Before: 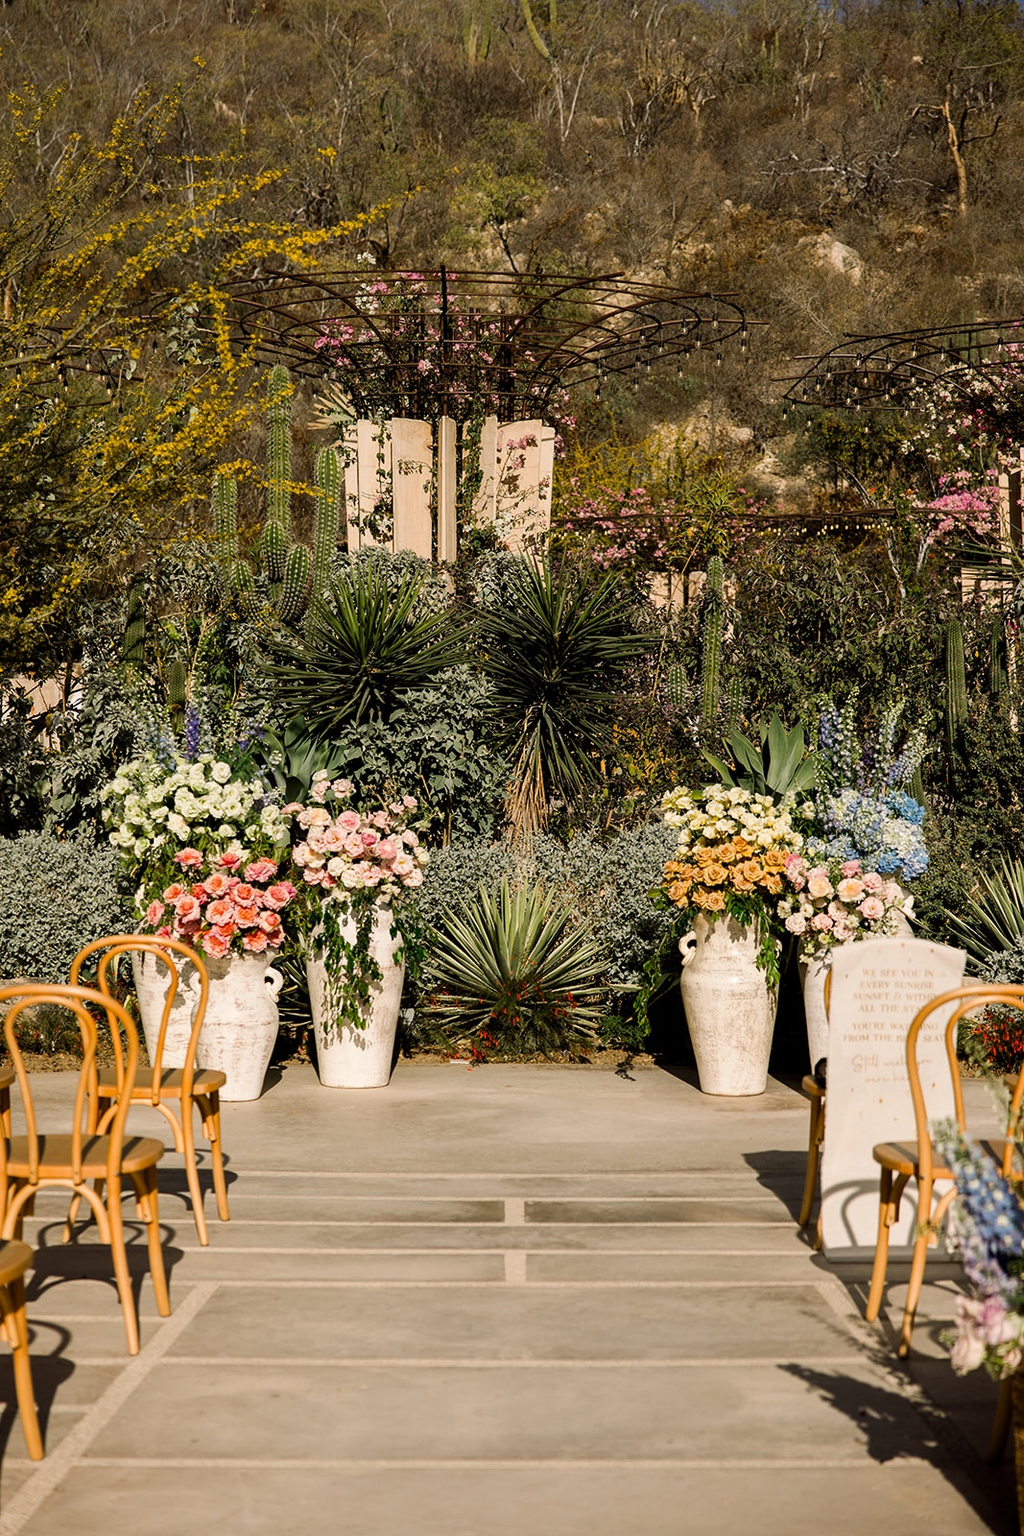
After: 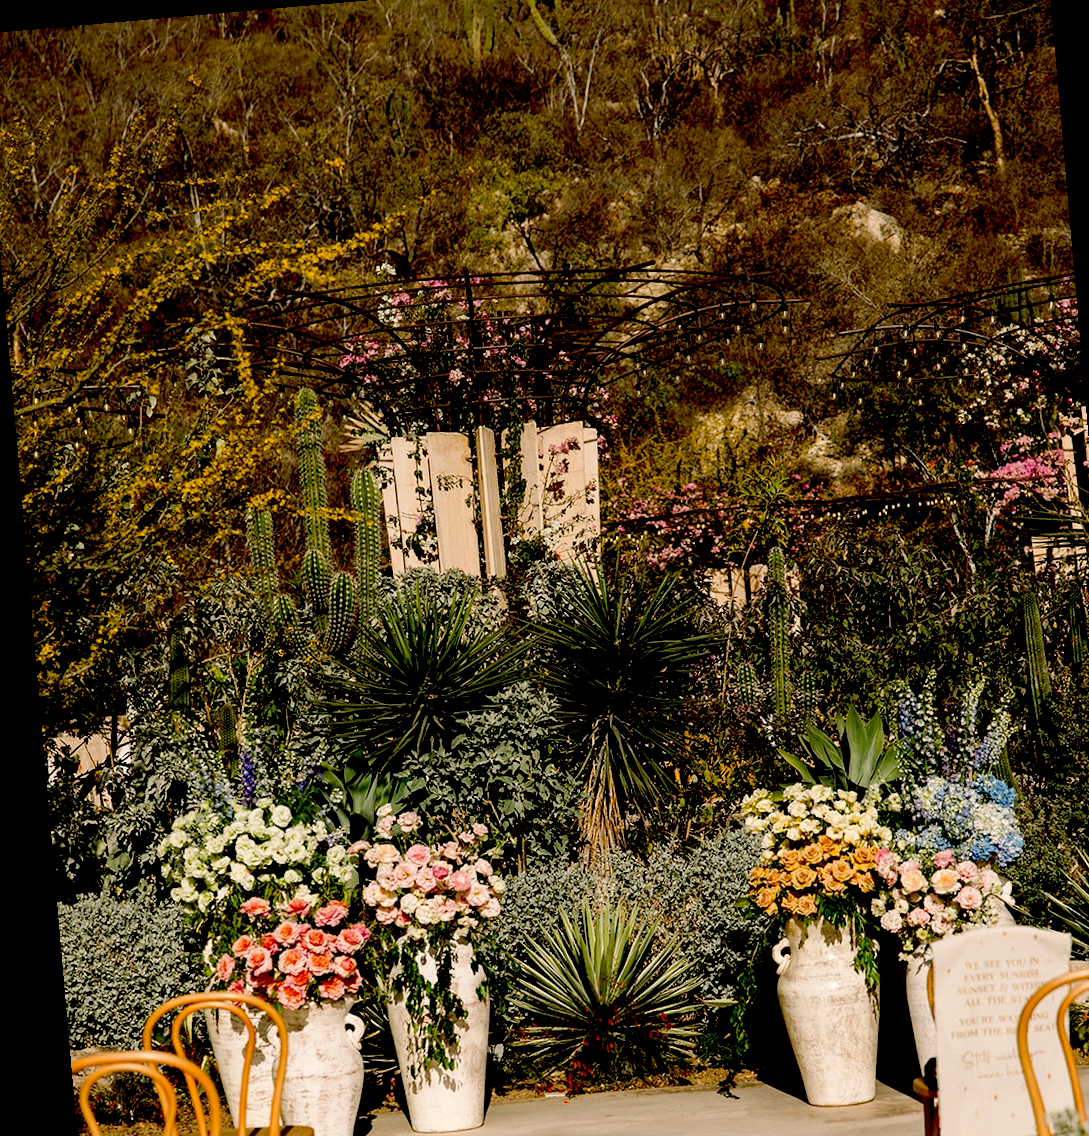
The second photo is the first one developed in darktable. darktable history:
crop: left 1.509%, top 3.452%, right 7.696%, bottom 28.452%
rotate and perspective: rotation -4.98°, automatic cropping off
exposure: black level correction 0.047, exposure 0.013 EV, compensate highlight preservation false
